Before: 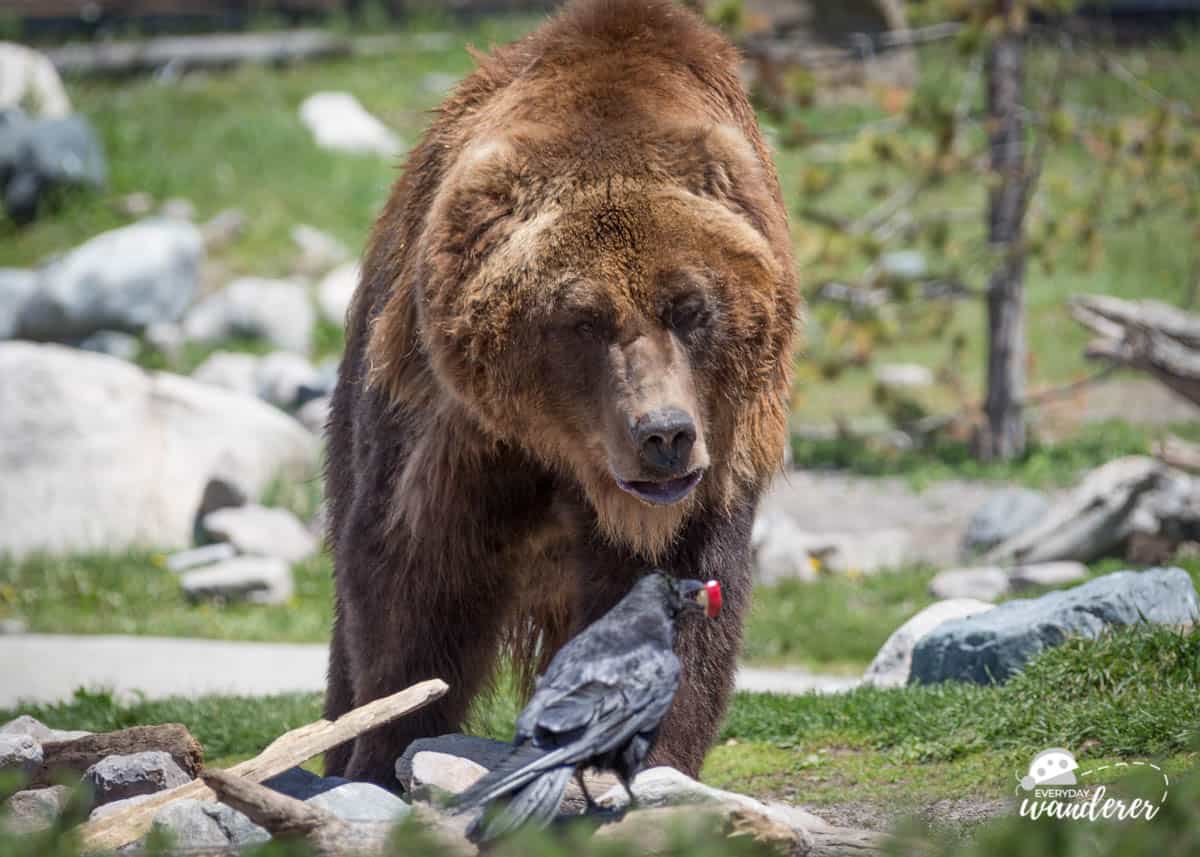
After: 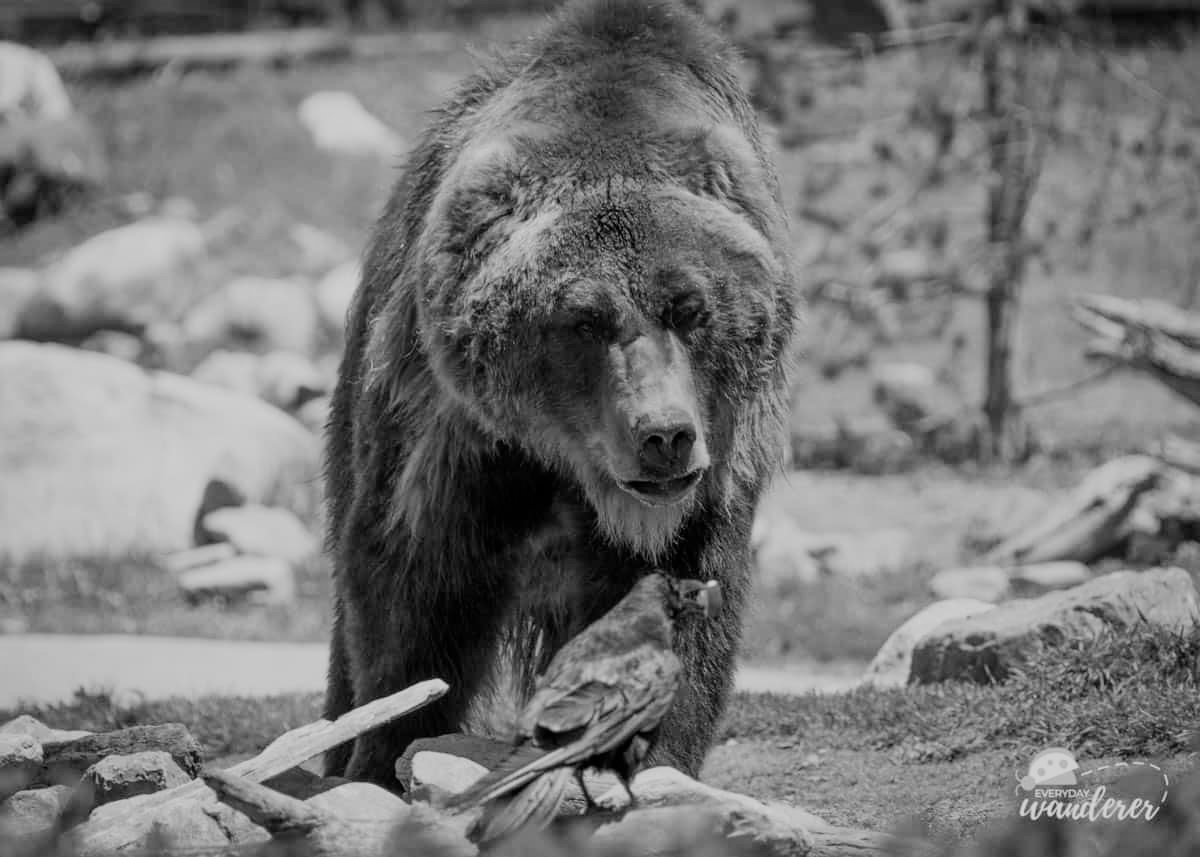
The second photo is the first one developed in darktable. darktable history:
monochrome: a -4.13, b 5.16, size 1
filmic rgb: black relative exposure -7.48 EV, white relative exposure 4.83 EV, hardness 3.4, color science v6 (2022)
